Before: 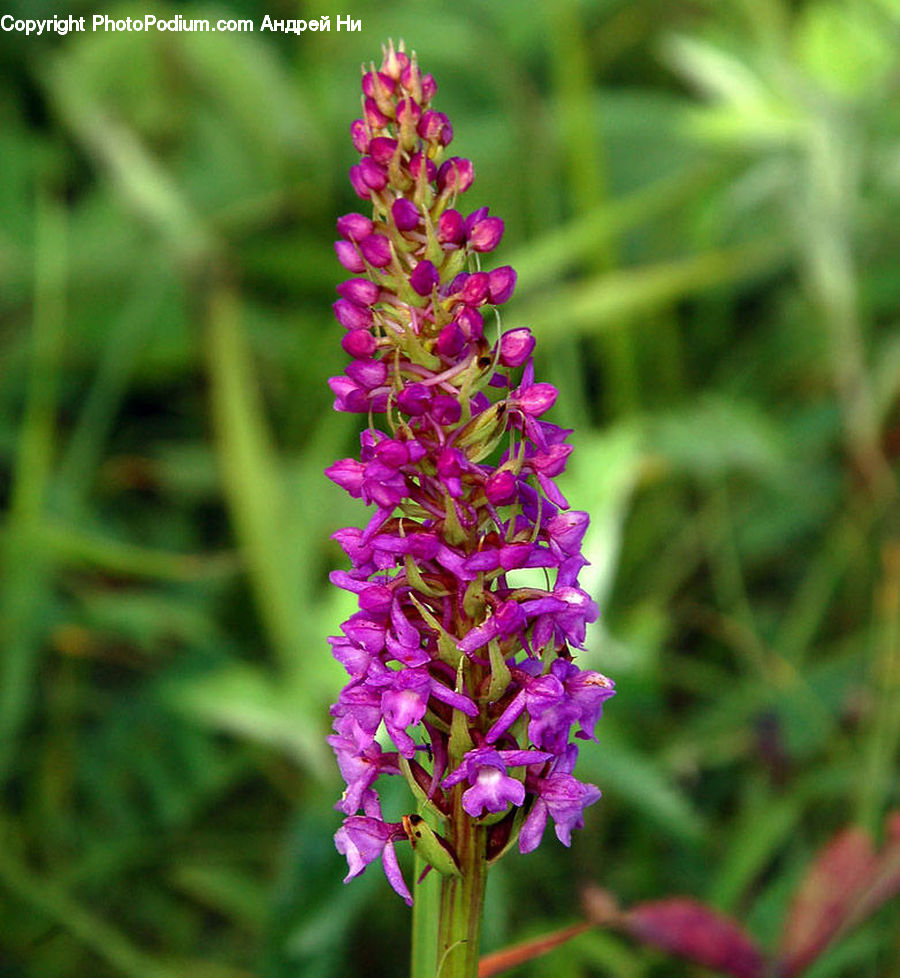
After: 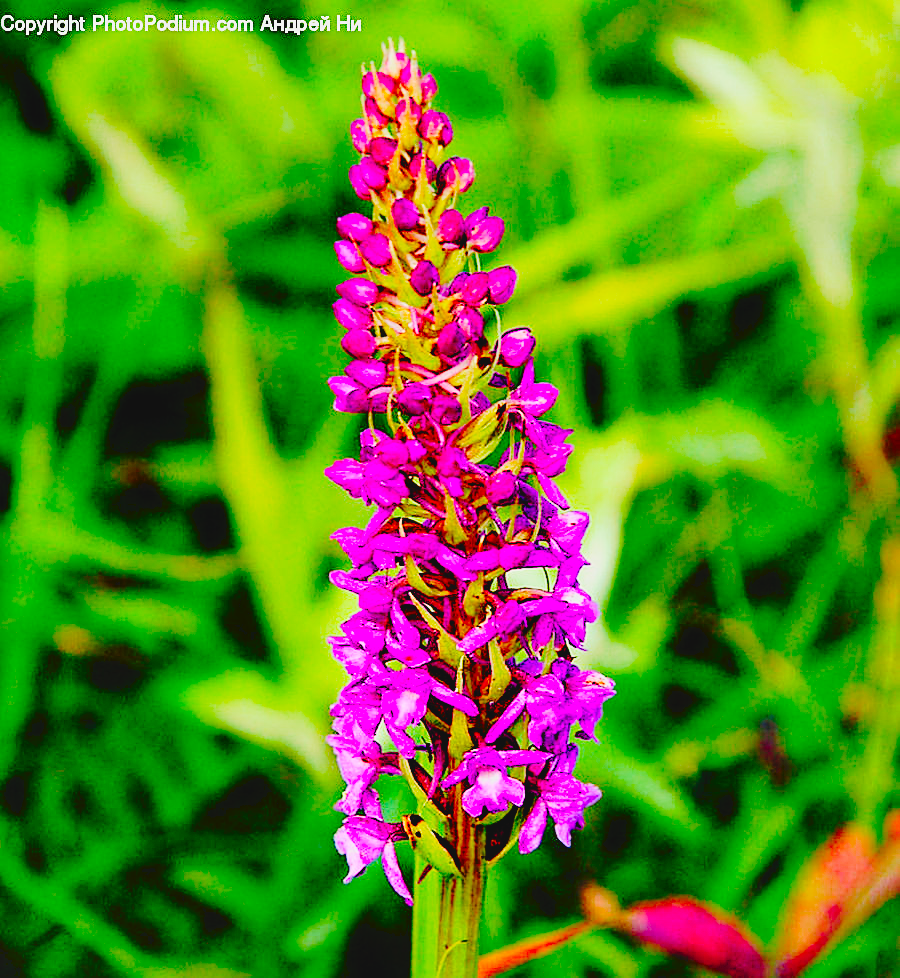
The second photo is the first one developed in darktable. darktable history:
tone curve: curves: ch0 [(0, 0) (0.003, 0.051) (0.011, 0.052) (0.025, 0.055) (0.044, 0.062) (0.069, 0.068) (0.1, 0.077) (0.136, 0.098) (0.177, 0.145) (0.224, 0.223) (0.277, 0.314) (0.335, 0.43) (0.399, 0.518) (0.468, 0.591) (0.543, 0.656) (0.623, 0.726) (0.709, 0.809) (0.801, 0.857) (0.898, 0.918) (1, 1)], preserve colors none
contrast brightness saturation: contrast 0.2, brightness 0.198, saturation 0.817
color balance rgb: perceptual saturation grading › global saturation 19.724%
sharpen: on, module defaults
shadows and highlights: shadows 52.23, highlights -28.73, soften with gaussian
filmic rgb: black relative exposure -7.65 EV, white relative exposure 4.56 EV, hardness 3.61, preserve chrominance no, color science v4 (2020)
tone equalizer: edges refinement/feathering 500, mask exposure compensation -1.57 EV, preserve details no
